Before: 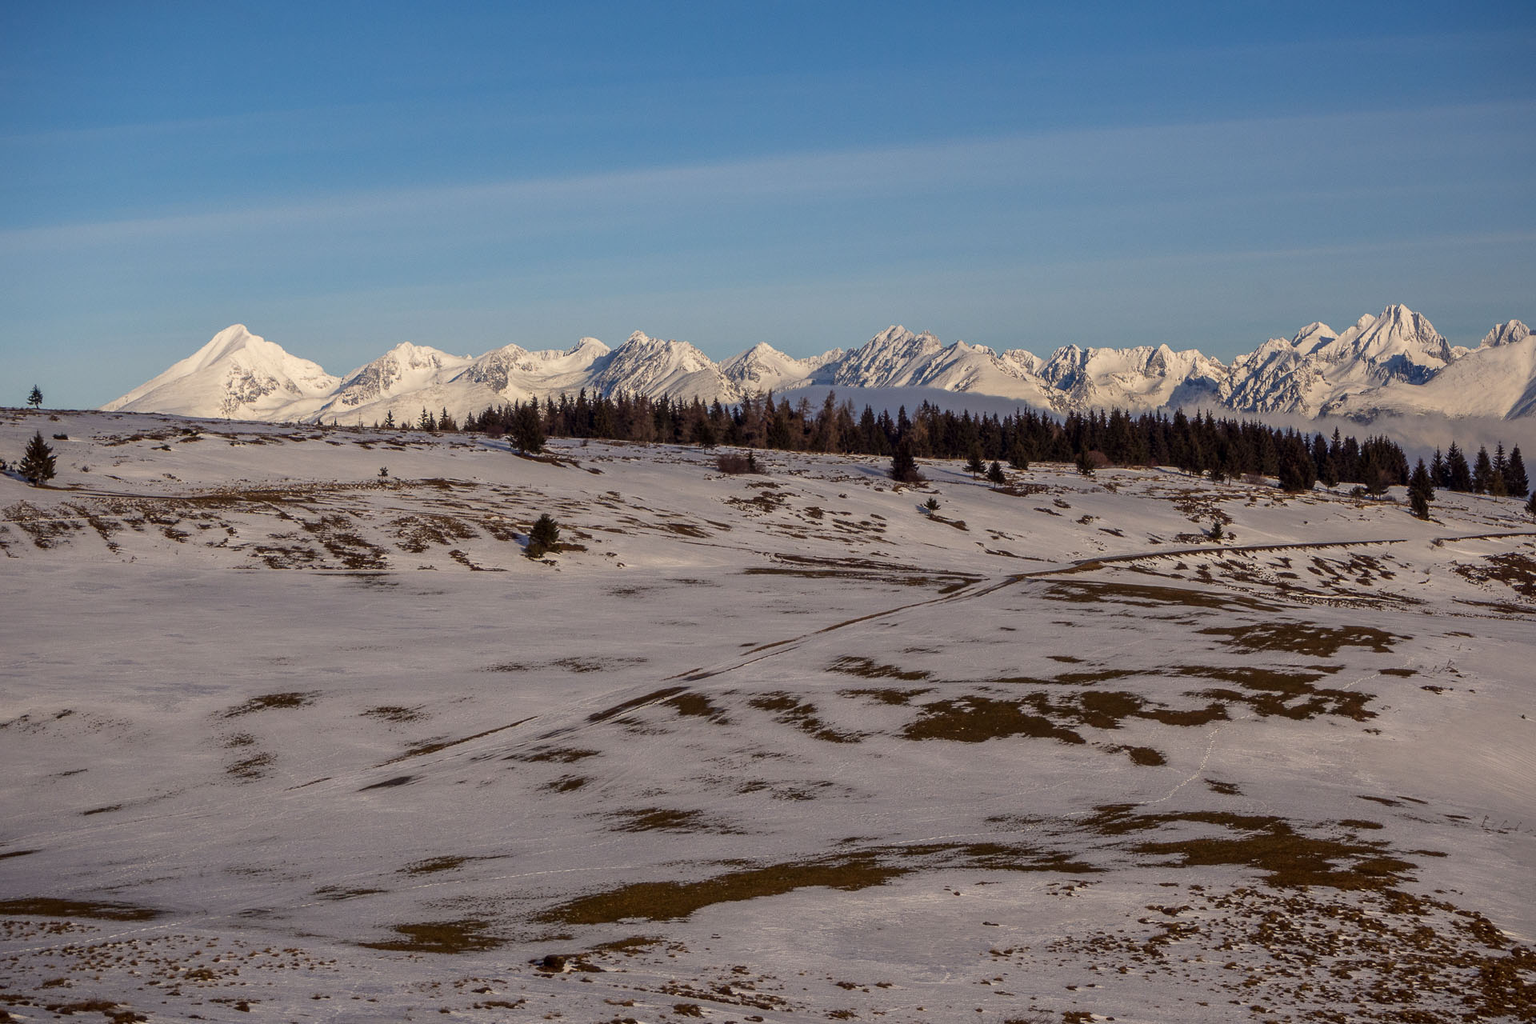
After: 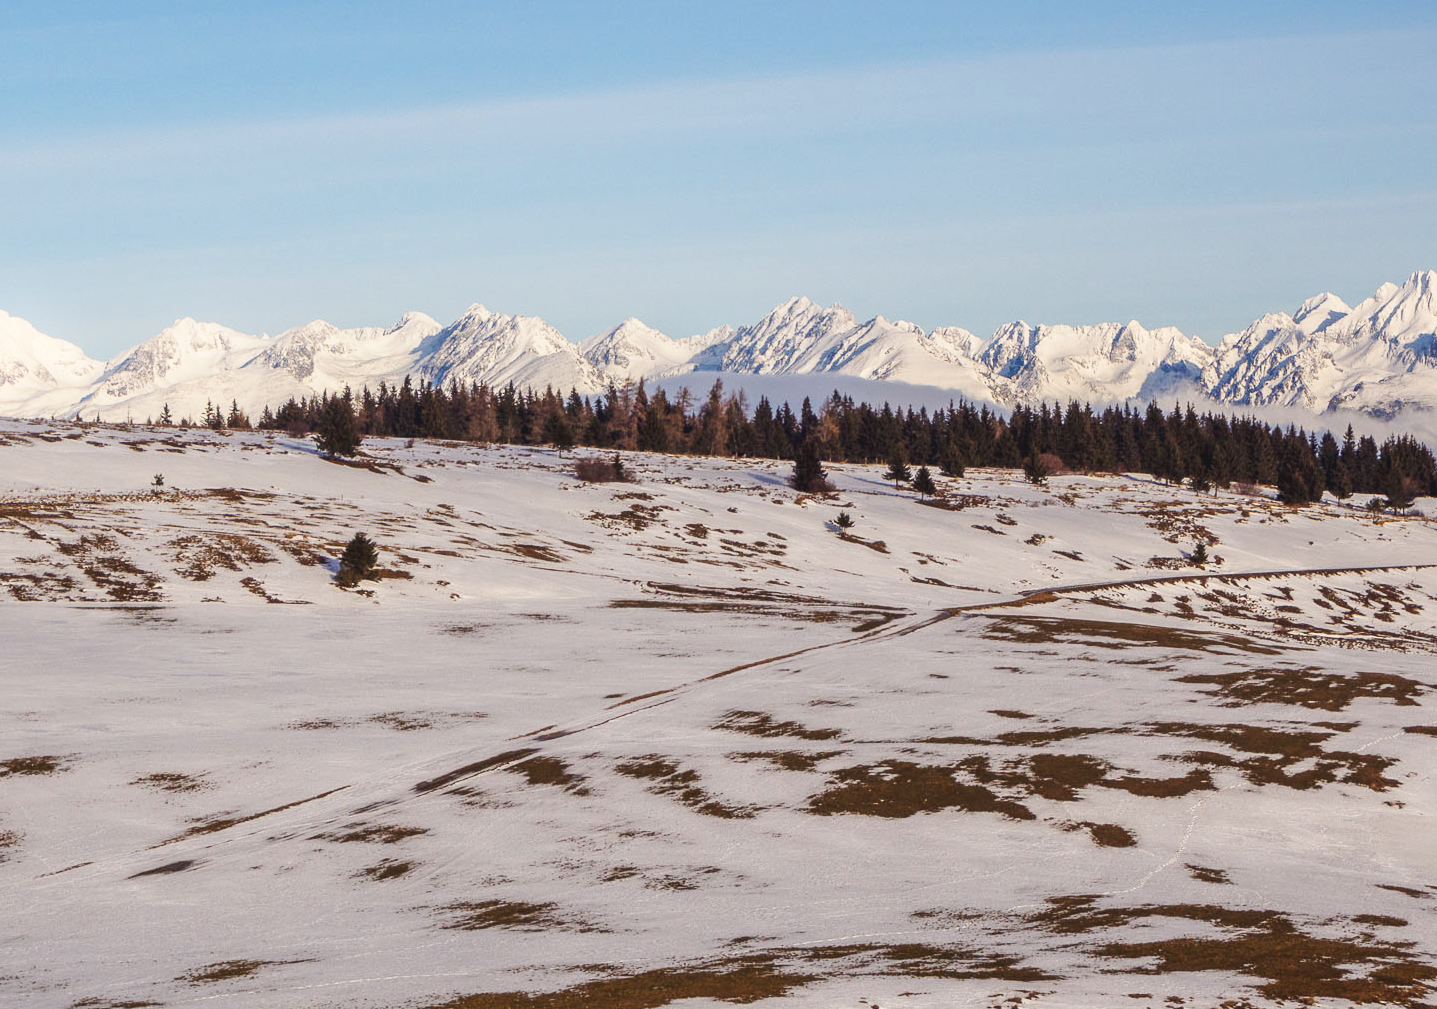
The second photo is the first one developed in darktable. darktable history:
bloom: size 9%, threshold 100%, strength 7%
base curve: curves: ch0 [(0, 0.007) (0.028, 0.063) (0.121, 0.311) (0.46, 0.743) (0.859, 0.957) (1, 1)], preserve colors none
crop: left 16.768%, top 8.653%, right 8.362%, bottom 12.485%
